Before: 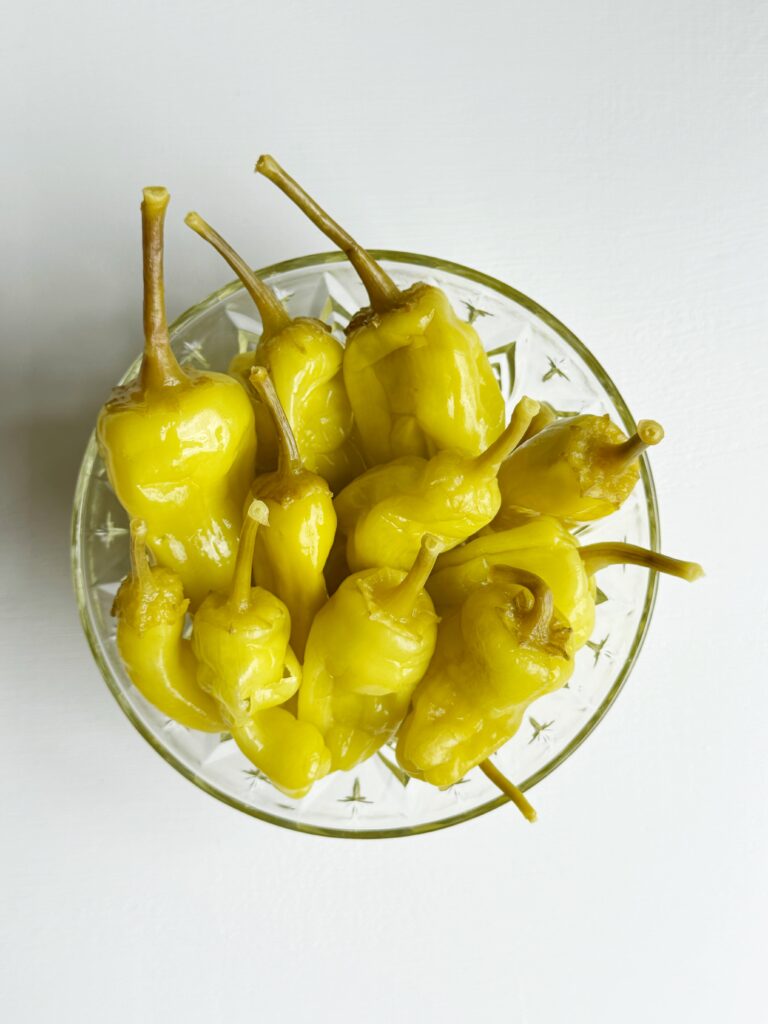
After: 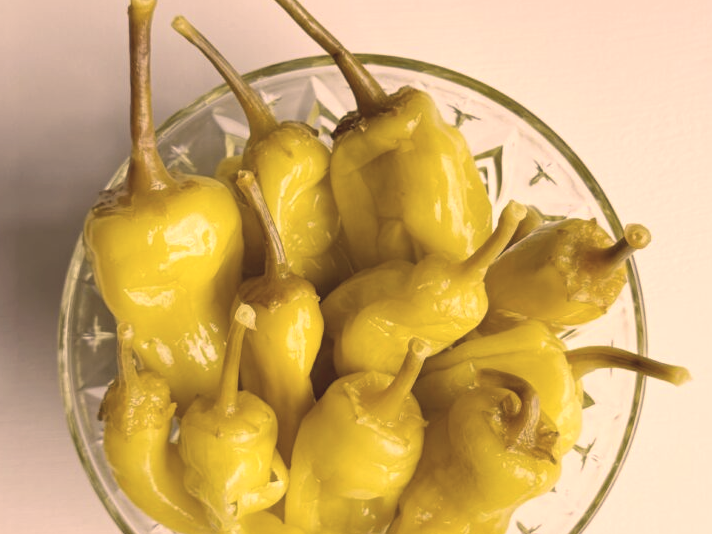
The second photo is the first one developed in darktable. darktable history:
crop: left 1.744%, top 19.225%, right 5.069%, bottom 28.357%
color correction: highlights a* 19.59, highlights b* 27.49, shadows a* 3.46, shadows b* -17.28, saturation 0.73
